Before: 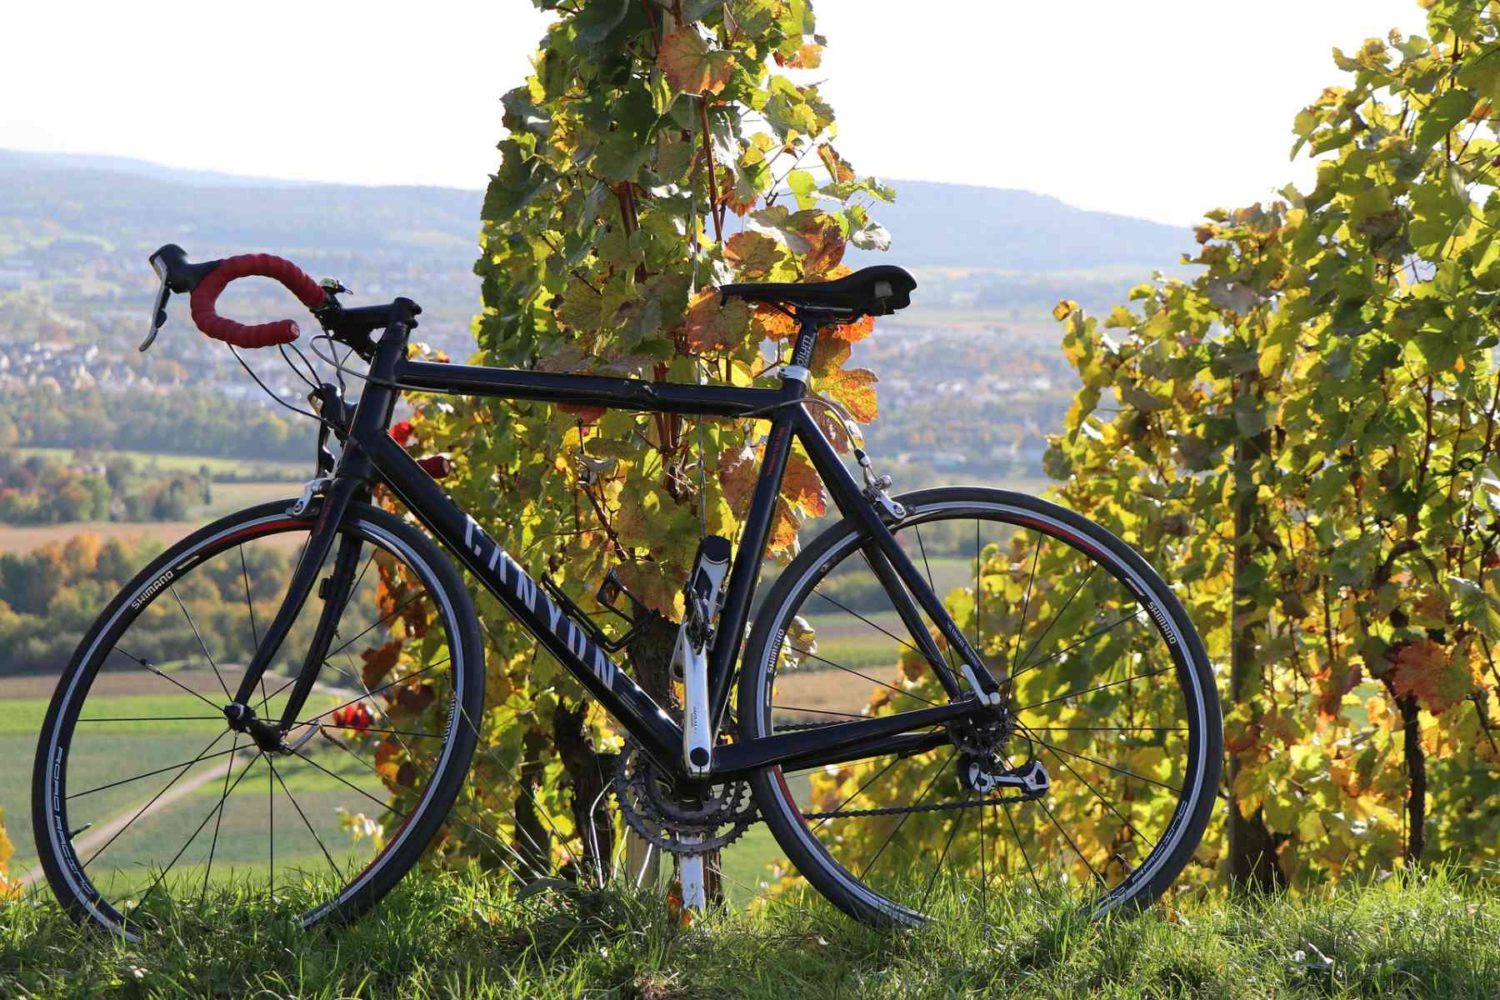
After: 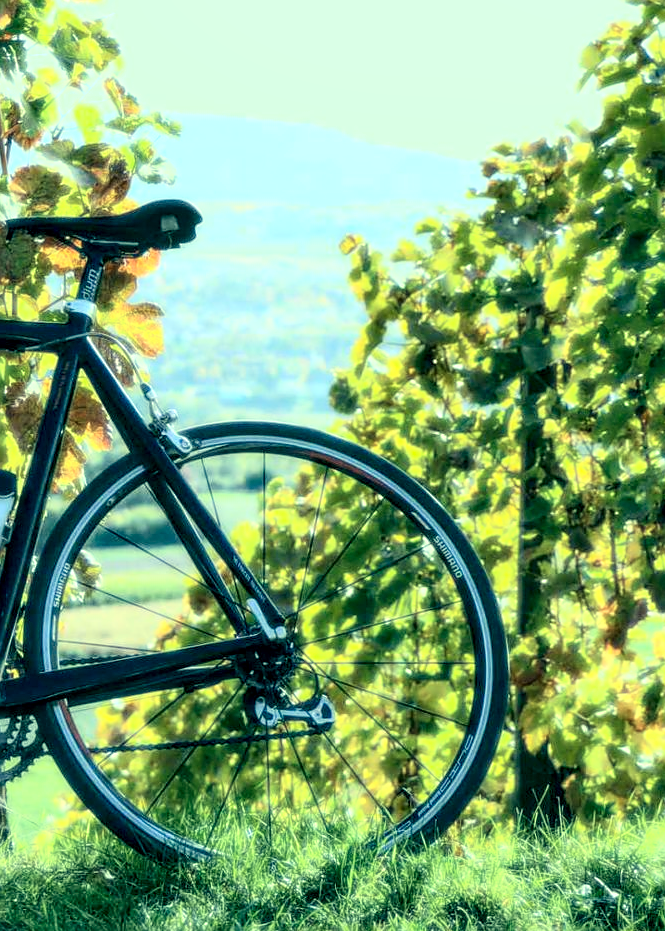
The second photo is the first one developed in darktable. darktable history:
crop: left 47.628%, top 6.643%, right 7.874%
bloom: size 0%, threshold 54.82%, strength 8.31%
sharpen: on, module defaults
local contrast: highlights 79%, shadows 56%, detail 175%, midtone range 0.428
color correction: highlights a* -20.08, highlights b* 9.8, shadows a* -20.4, shadows b* -10.76
